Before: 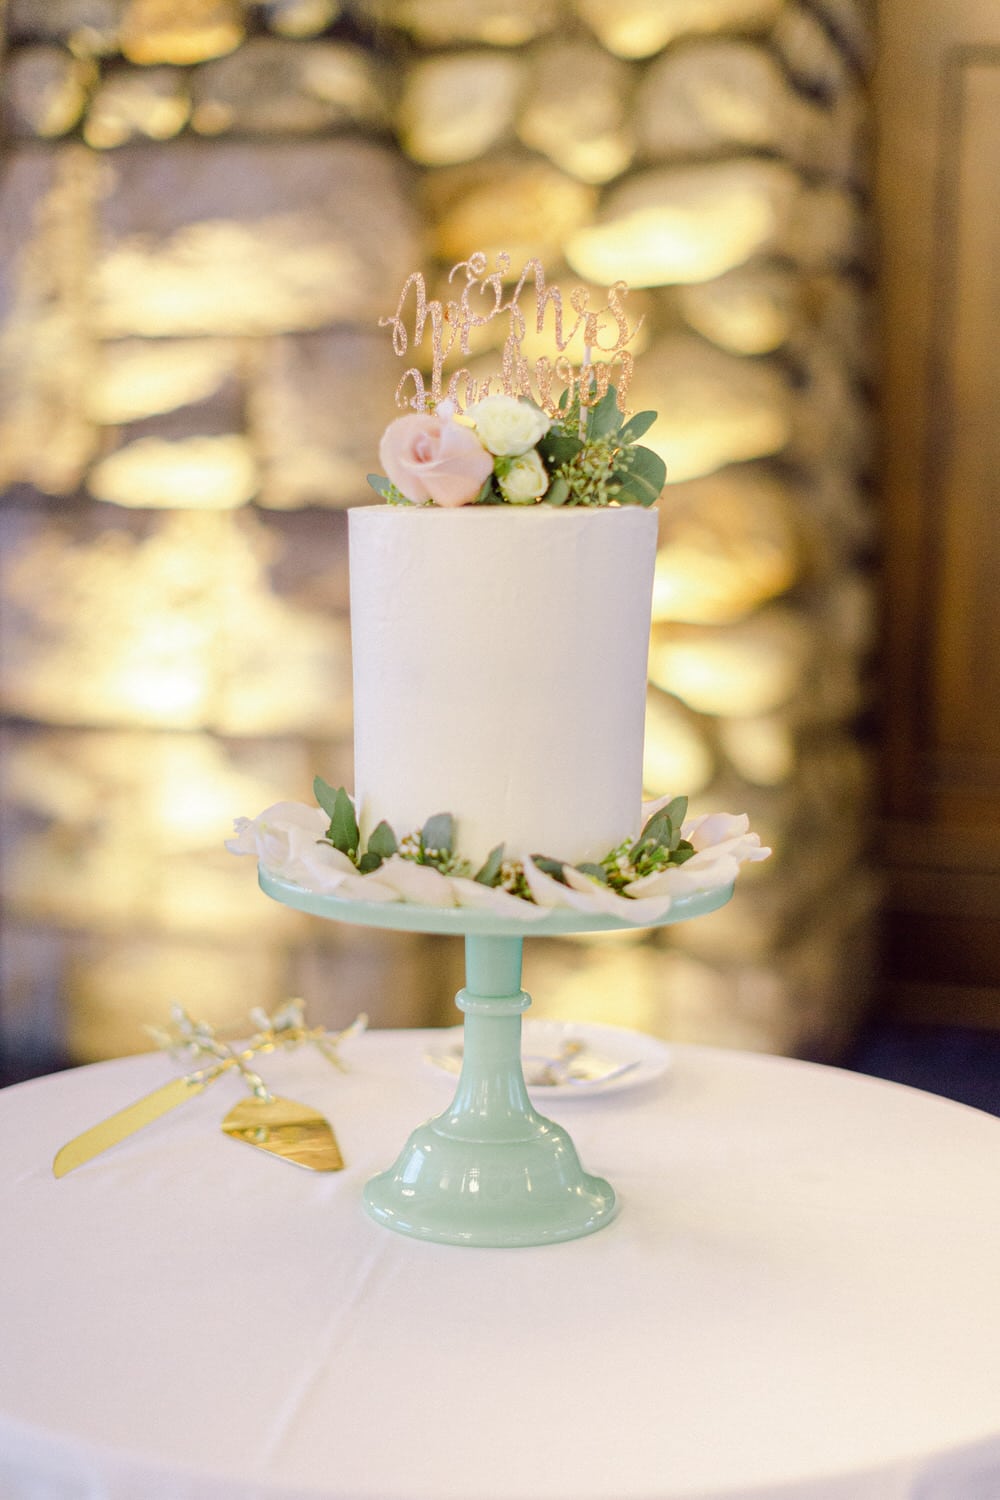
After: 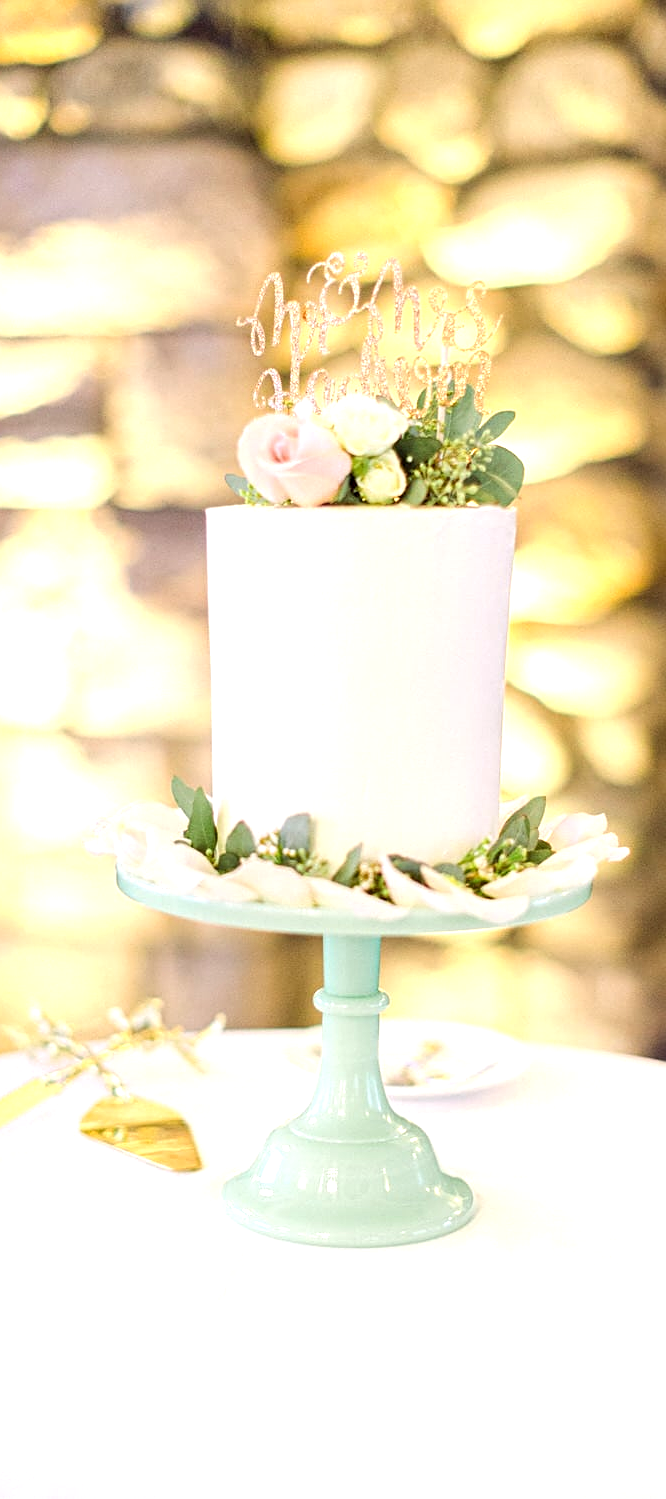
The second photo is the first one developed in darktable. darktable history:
crop and rotate: left 14.299%, right 19.027%
tone equalizer: -8 EV -0.411 EV, -7 EV -0.42 EV, -6 EV -0.361 EV, -5 EV -0.195 EV, -3 EV 0.196 EV, -2 EV 0.309 EV, -1 EV 0.385 EV, +0 EV 0.429 EV
exposure: exposure 0.336 EV, compensate exposure bias true, compensate highlight preservation false
sharpen: radius 2.485, amount 0.338
